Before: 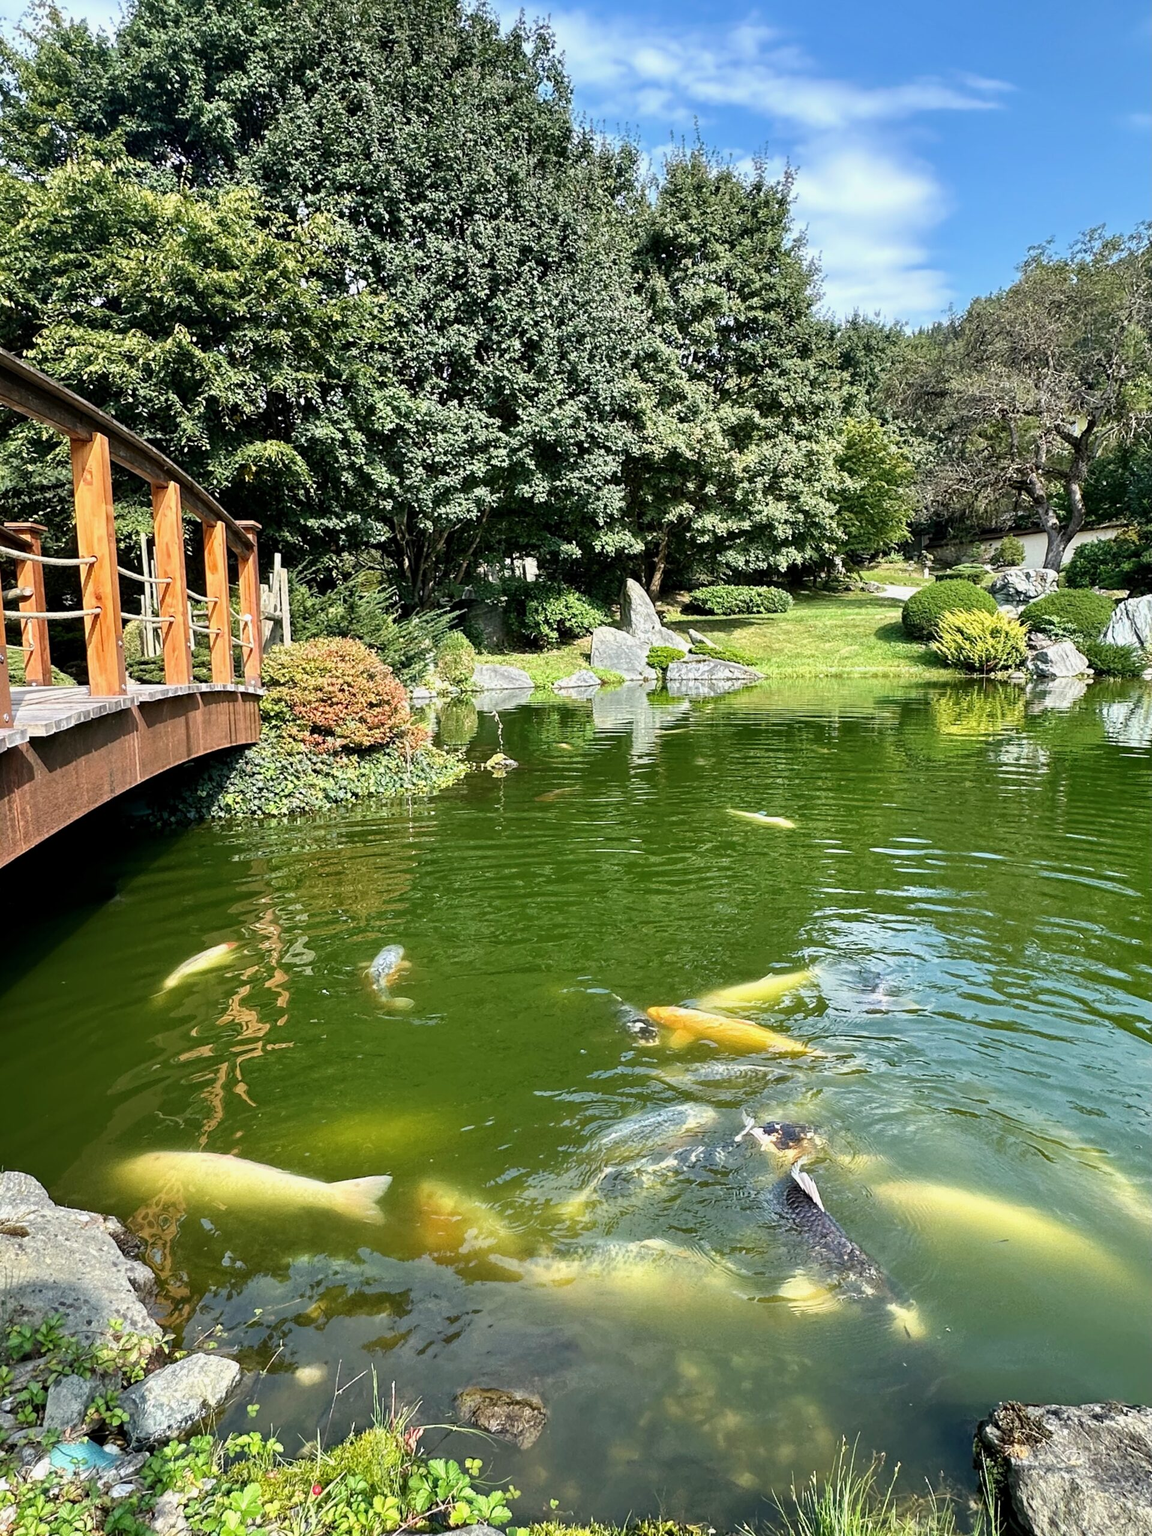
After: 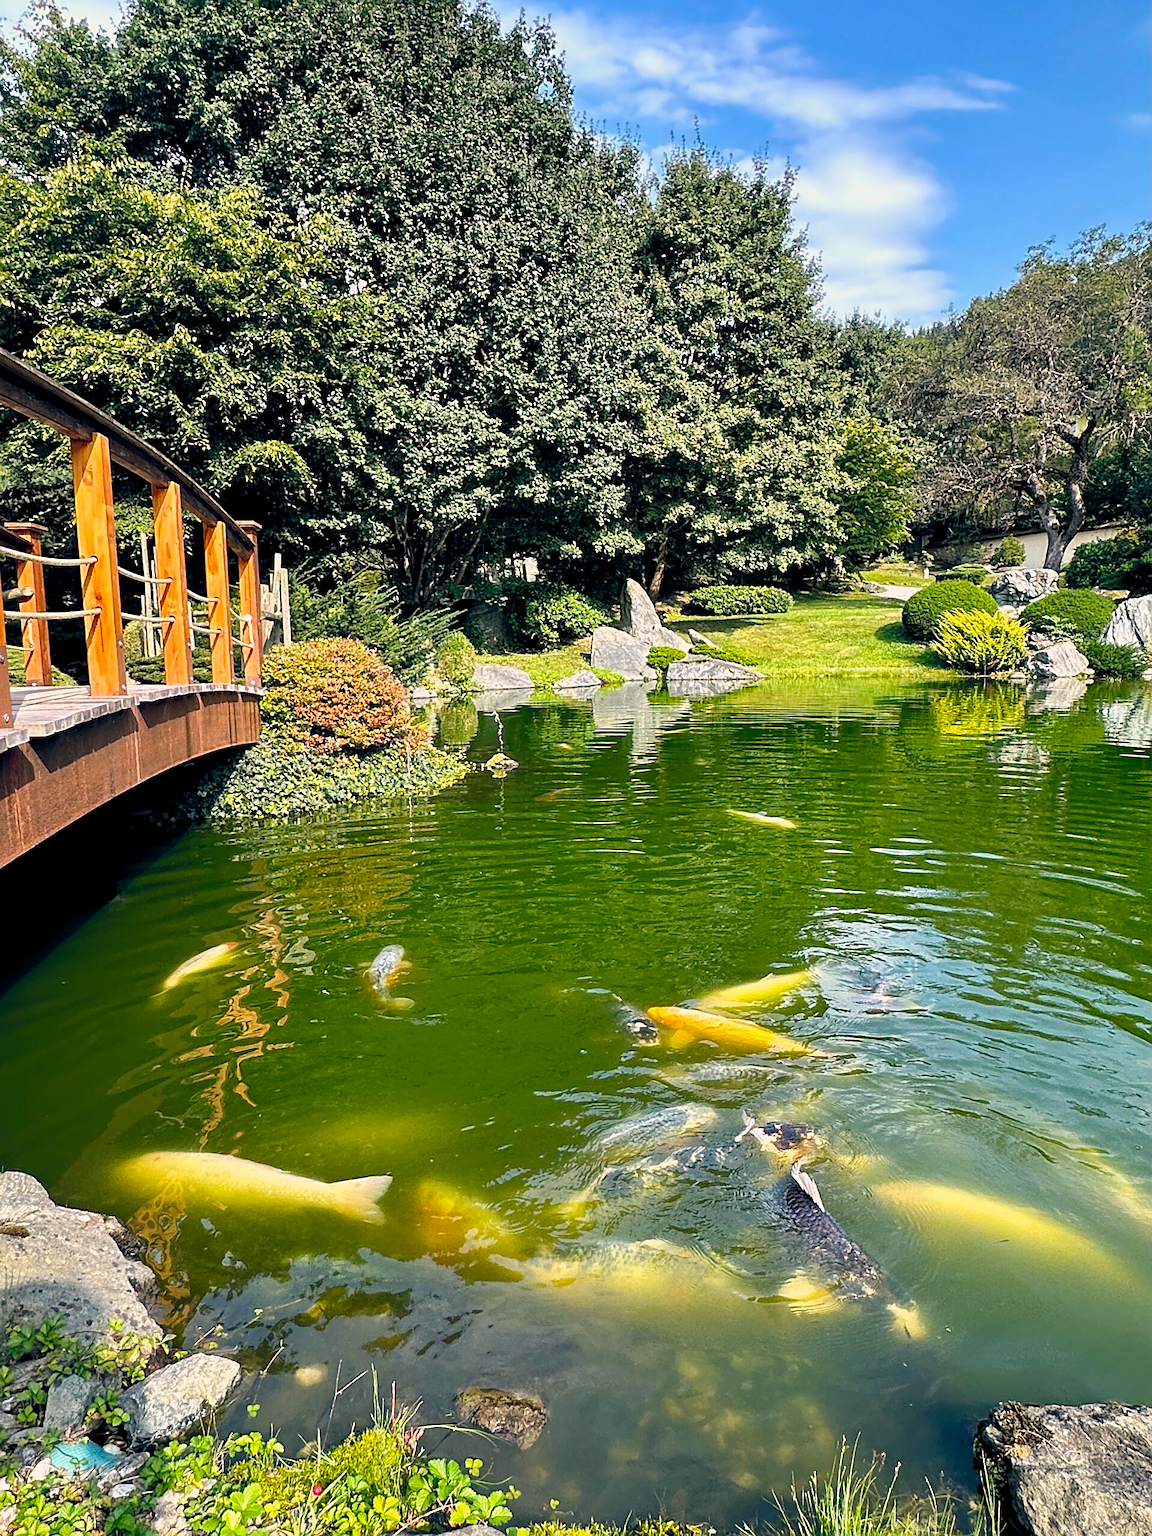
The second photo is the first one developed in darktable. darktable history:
sharpen: on, module defaults
color balance rgb: highlights gain › chroma 2.048%, highlights gain › hue 46.39°, global offset › chroma 0.135%, global offset › hue 253.89°, perceptual saturation grading › global saturation 25.73%
